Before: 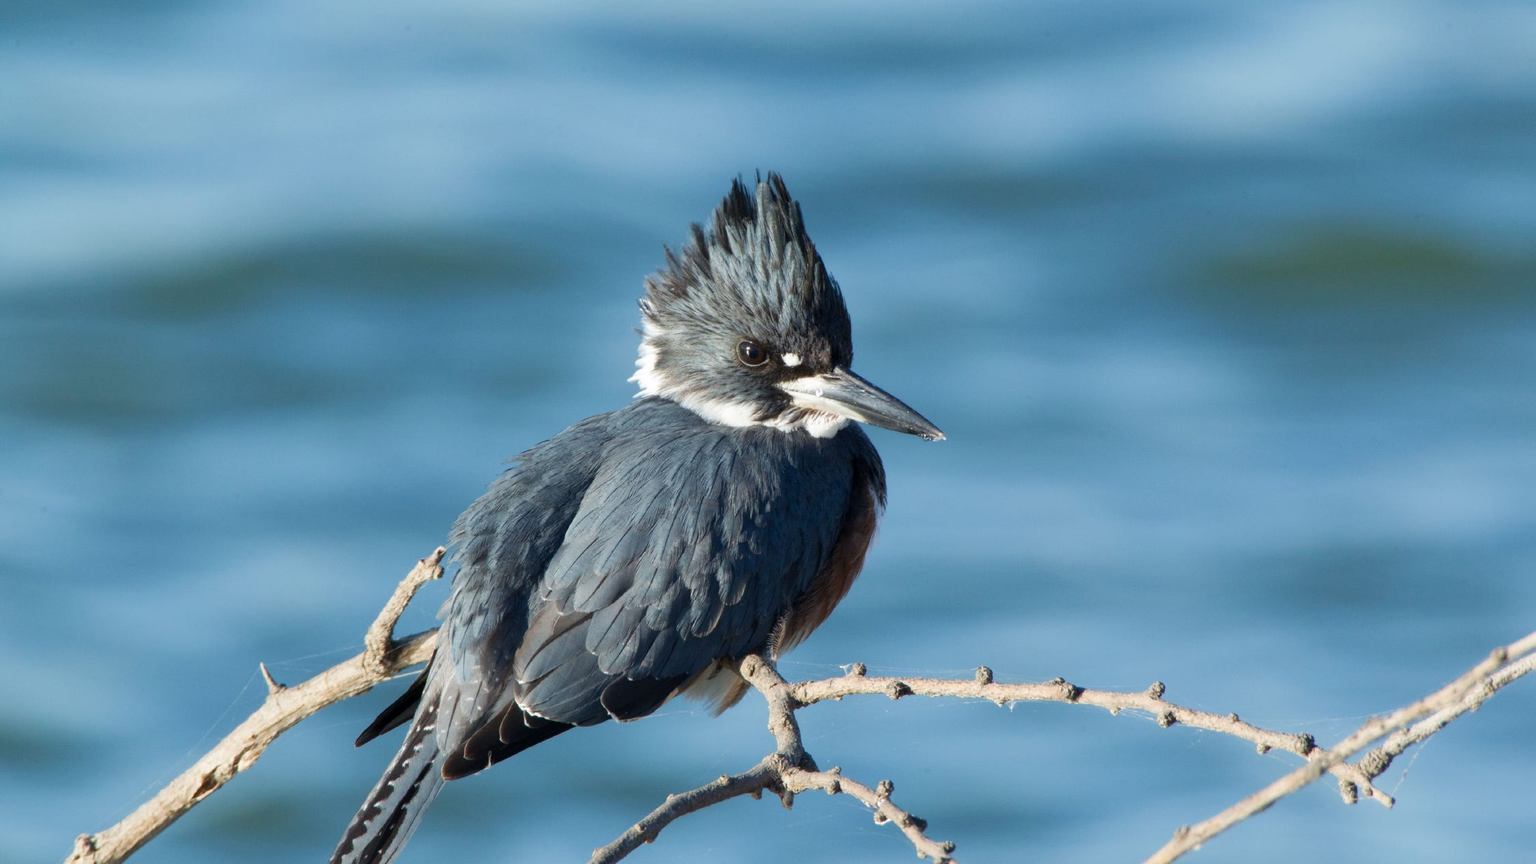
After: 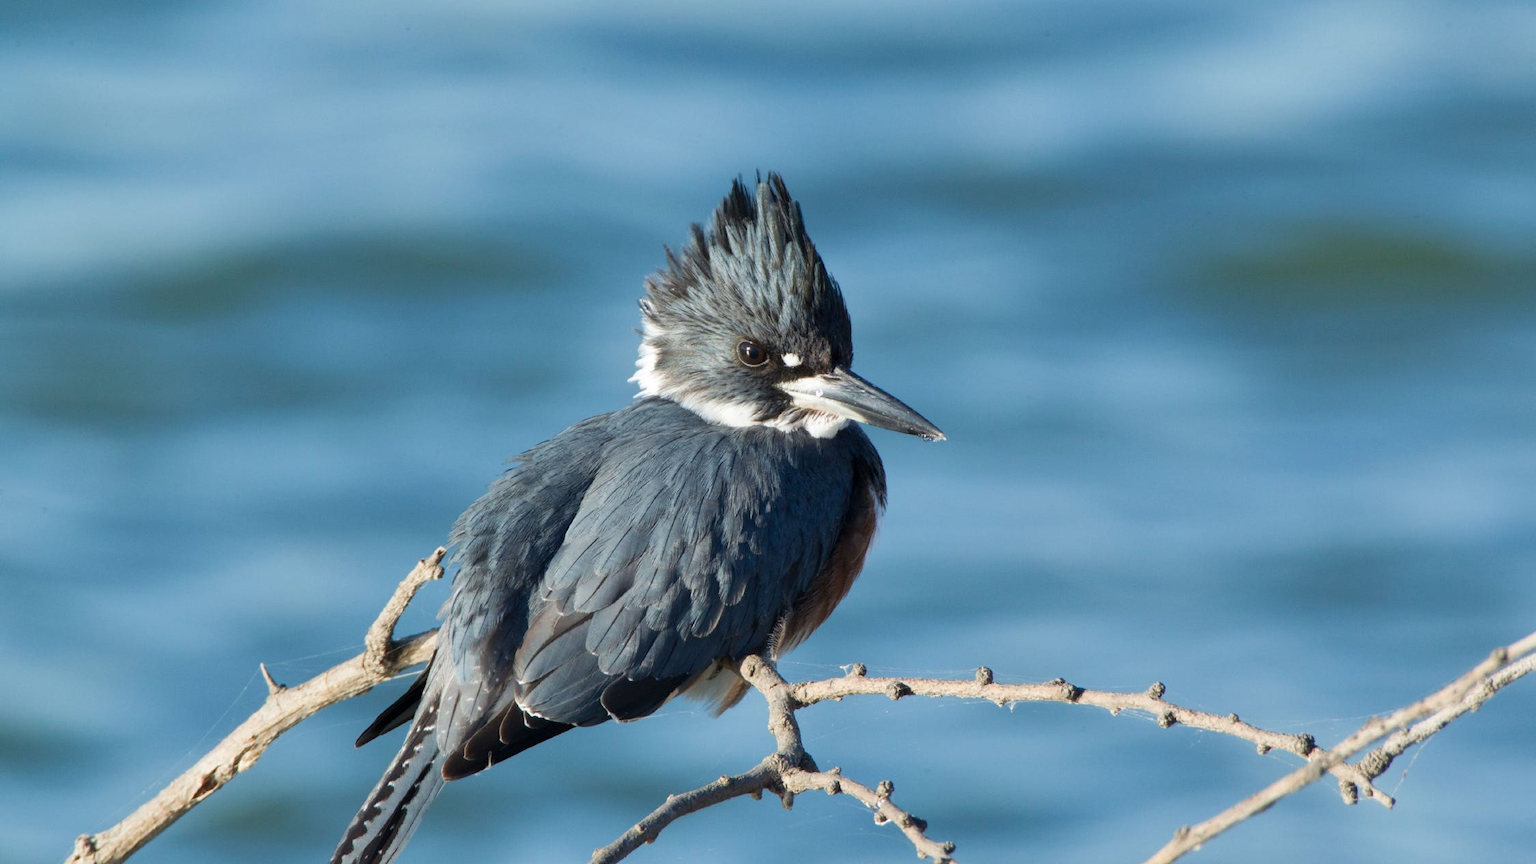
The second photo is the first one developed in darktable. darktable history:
shadows and highlights: shadows 48.05, highlights -40.78, soften with gaussian
